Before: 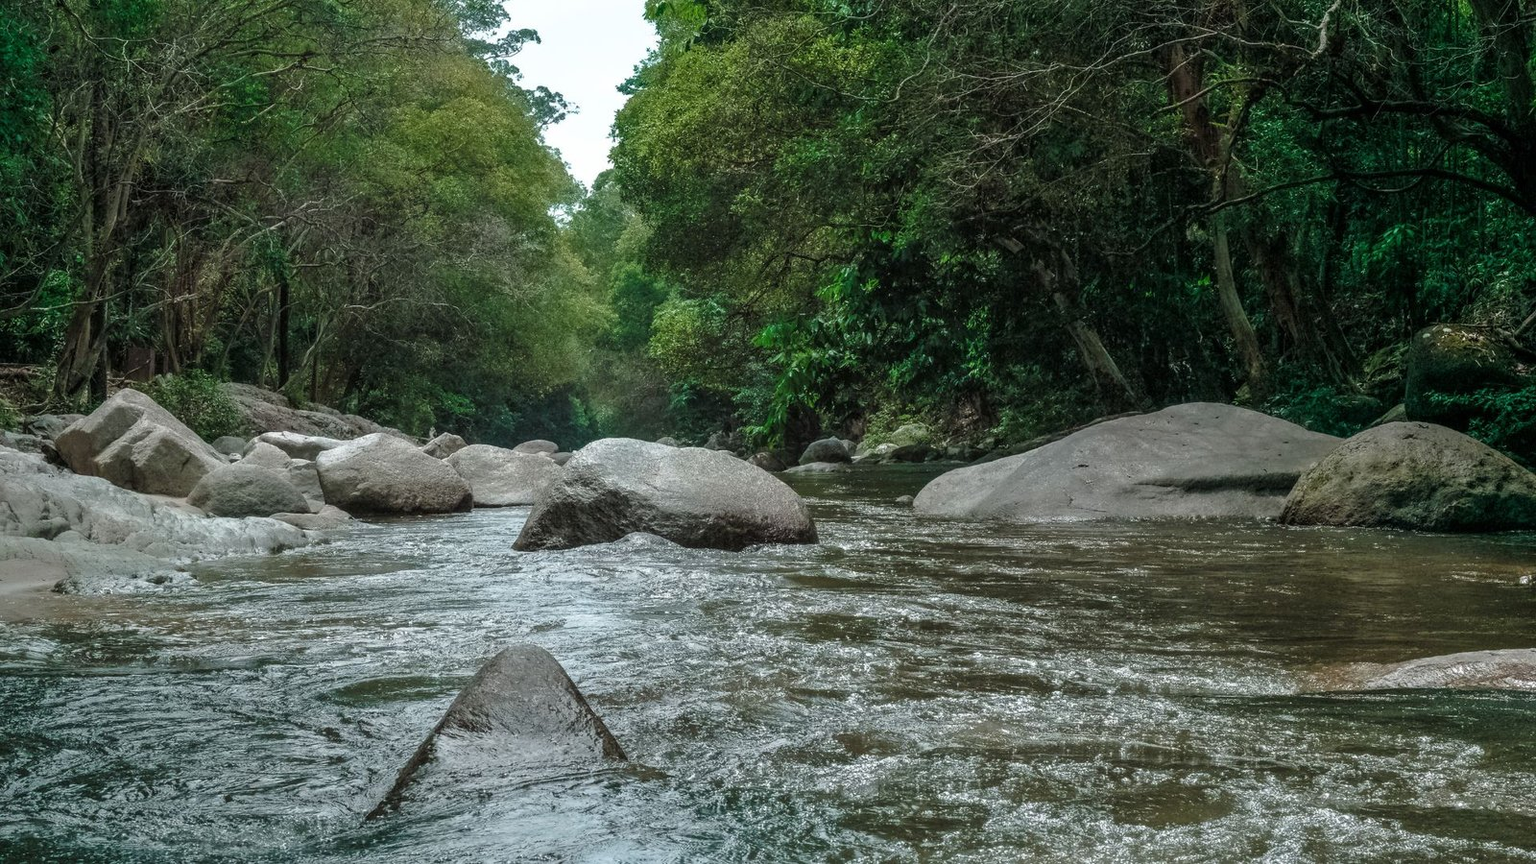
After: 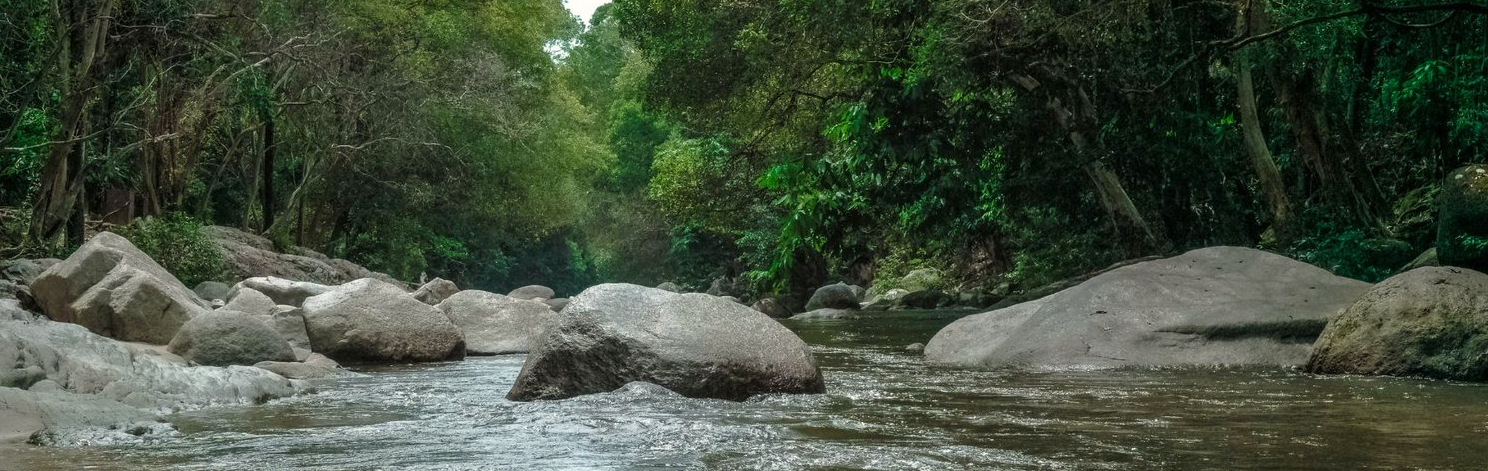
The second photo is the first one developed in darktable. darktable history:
crop: left 1.744%, top 19.225%, right 5.069%, bottom 28.357%
color correction: highlights a* 0.816, highlights b* 2.78, saturation 1.1
